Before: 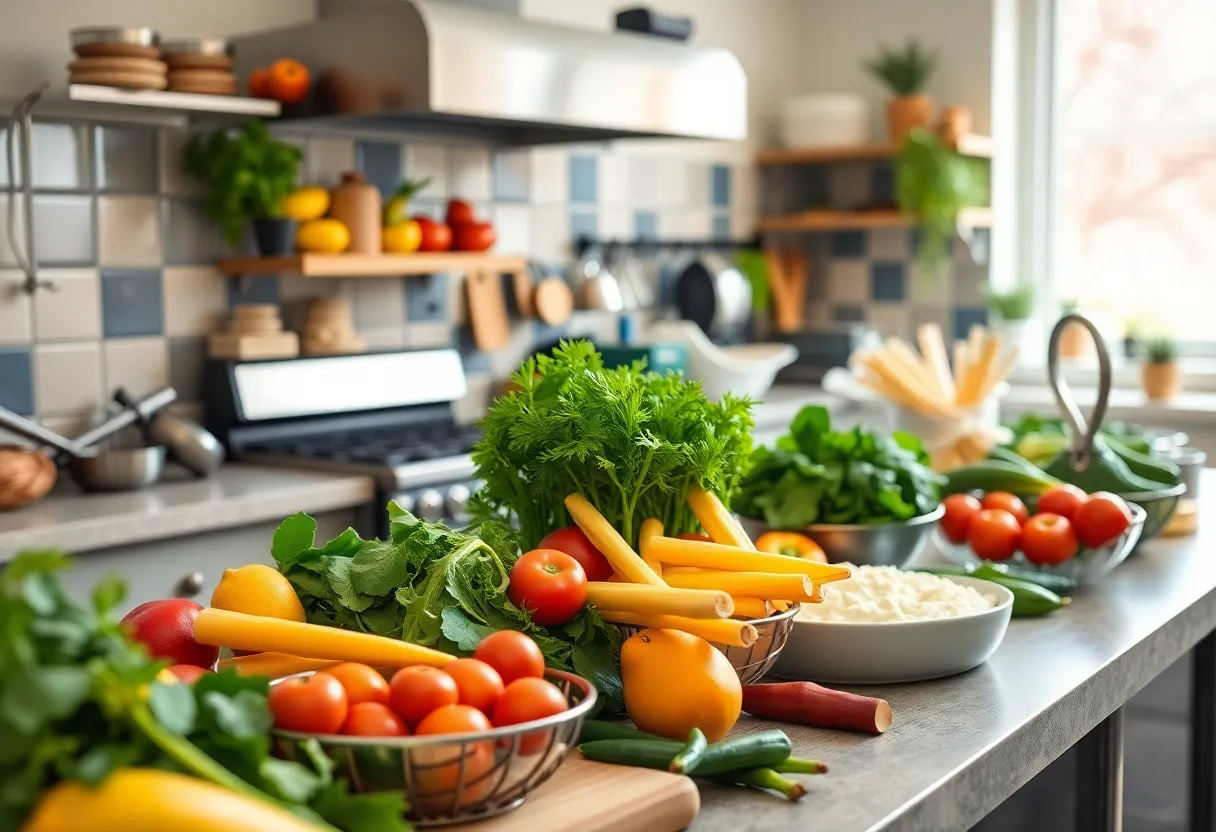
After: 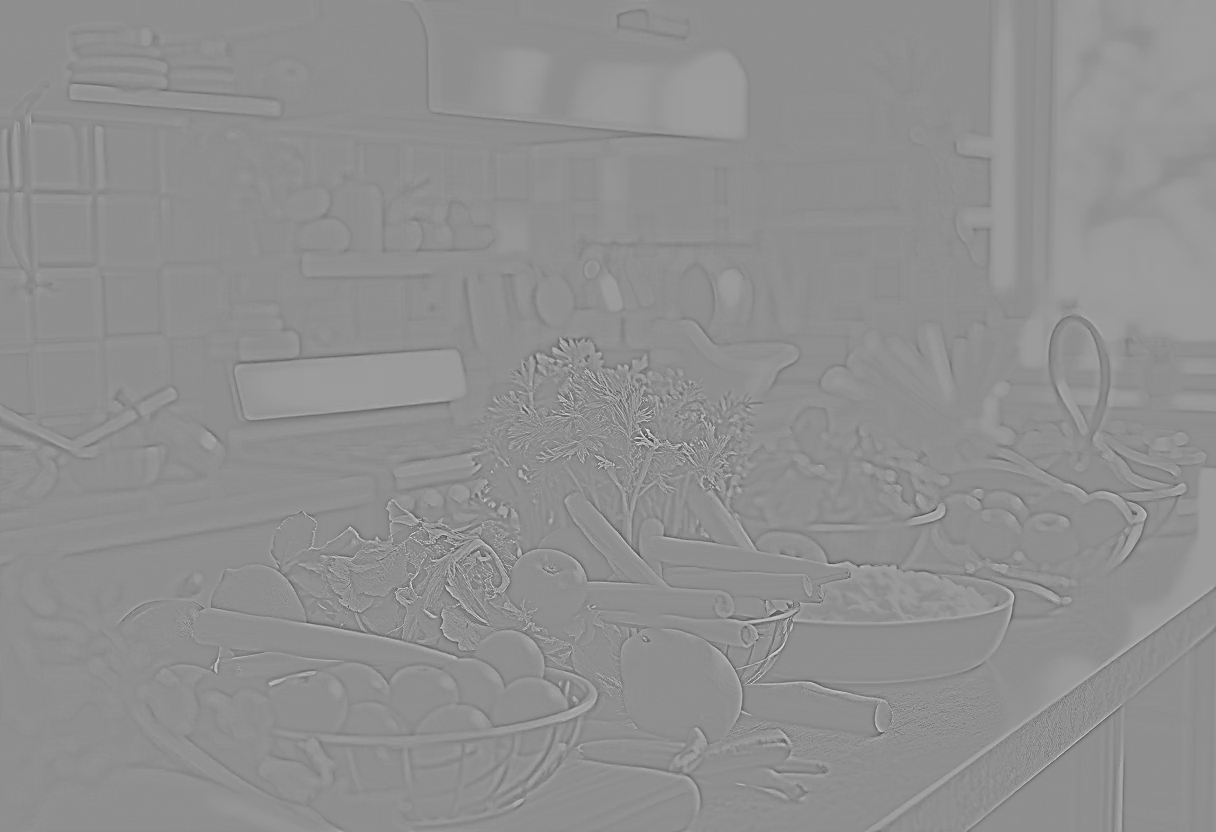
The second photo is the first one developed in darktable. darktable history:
contrast brightness saturation: contrast 0.2, brightness 0.16, saturation 0.22
highpass: sharpness 9.84%, contrast boost 9.94%
sharpen: radius 1.458, amount 0.398, threshold 1.271
tone equalizer: -8 EV -0.417 EV, -7 EV -0.389 EV, -6 EV -0.333 EV, -5 EV -0.222 EV, -3 EV 0.222 EV, -2 EV 0.333 EV, -1 EV 0.389 EV, +0 EV 0.417 EV, edges refinement/feathering 500, mask exposure compensation -1.57 EV, preserve details no
